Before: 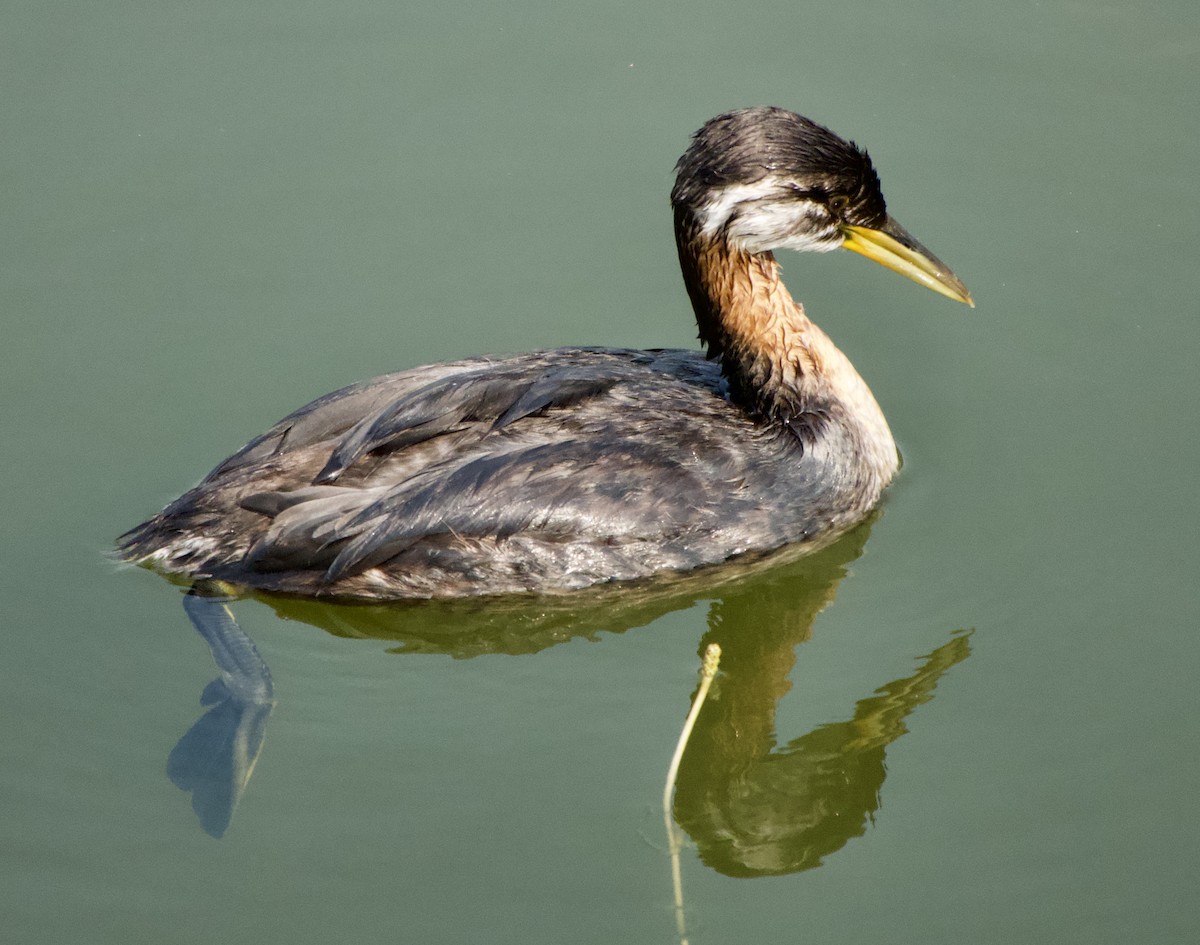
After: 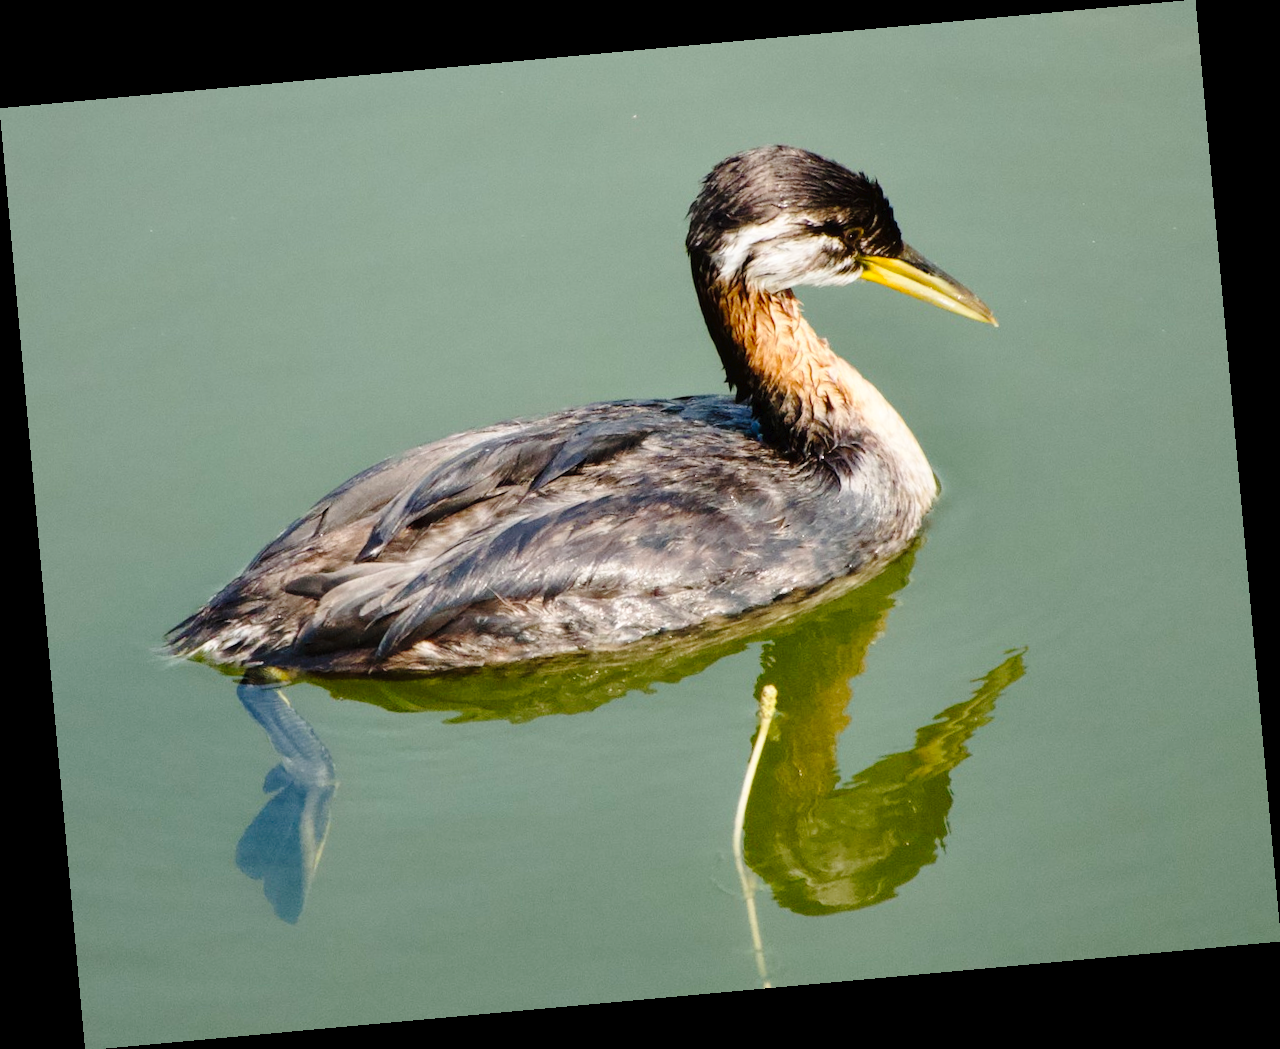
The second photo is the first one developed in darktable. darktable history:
tone curve: curves: ch0 [(0, 0) (0.003, 0.015) (0.011, 0.019) (0.025, 0.027) (0.044, 0.041) (0.069, 0.055) (0.1, 0.079) (0.136, 0.099) (0.177, 0.149) (0.224, 0.216) (0.277, 0.292) (0.335, 0.383) (0.399, 0.474) (0.468, 0.556) (0.543, 0.632) (0.623, 0.711) (0.709, 0.789) (0.801, 0.871) (0.898, 0.944) (1, 1)], preserve colors none
rotate and perspective: rotation -5.2°, automatic cropping off
